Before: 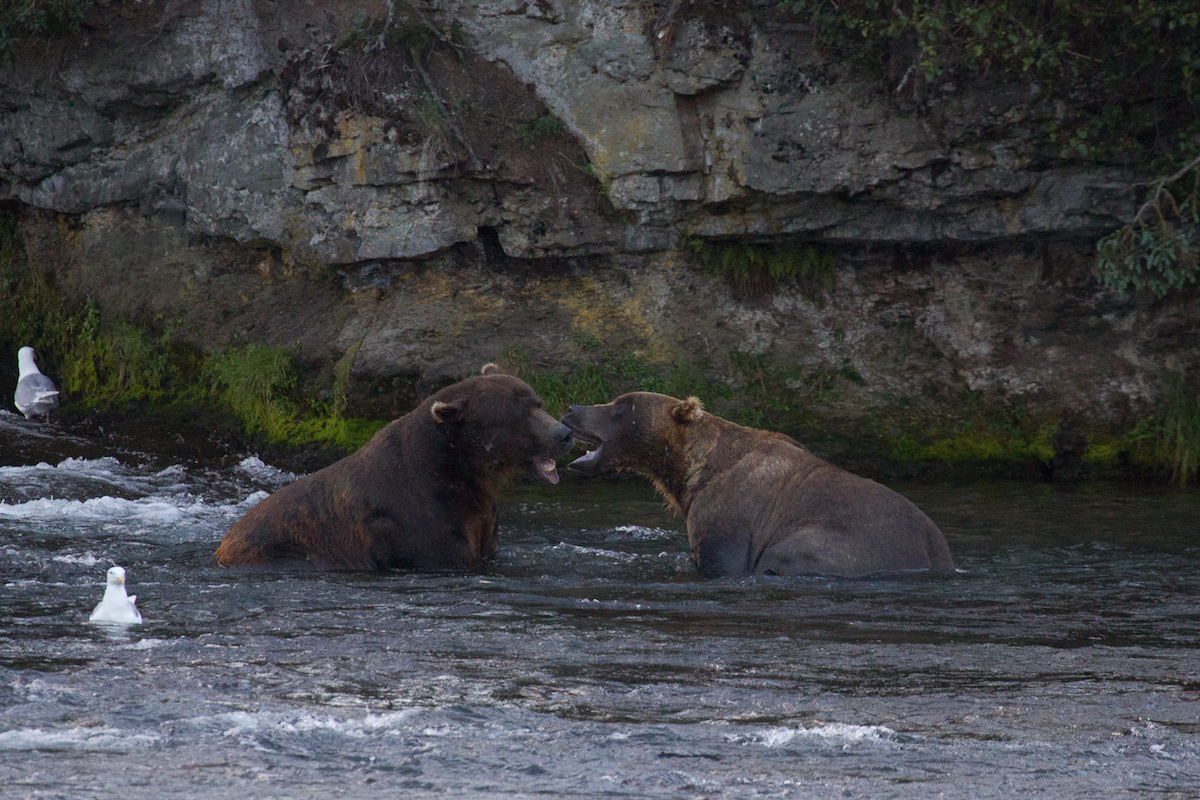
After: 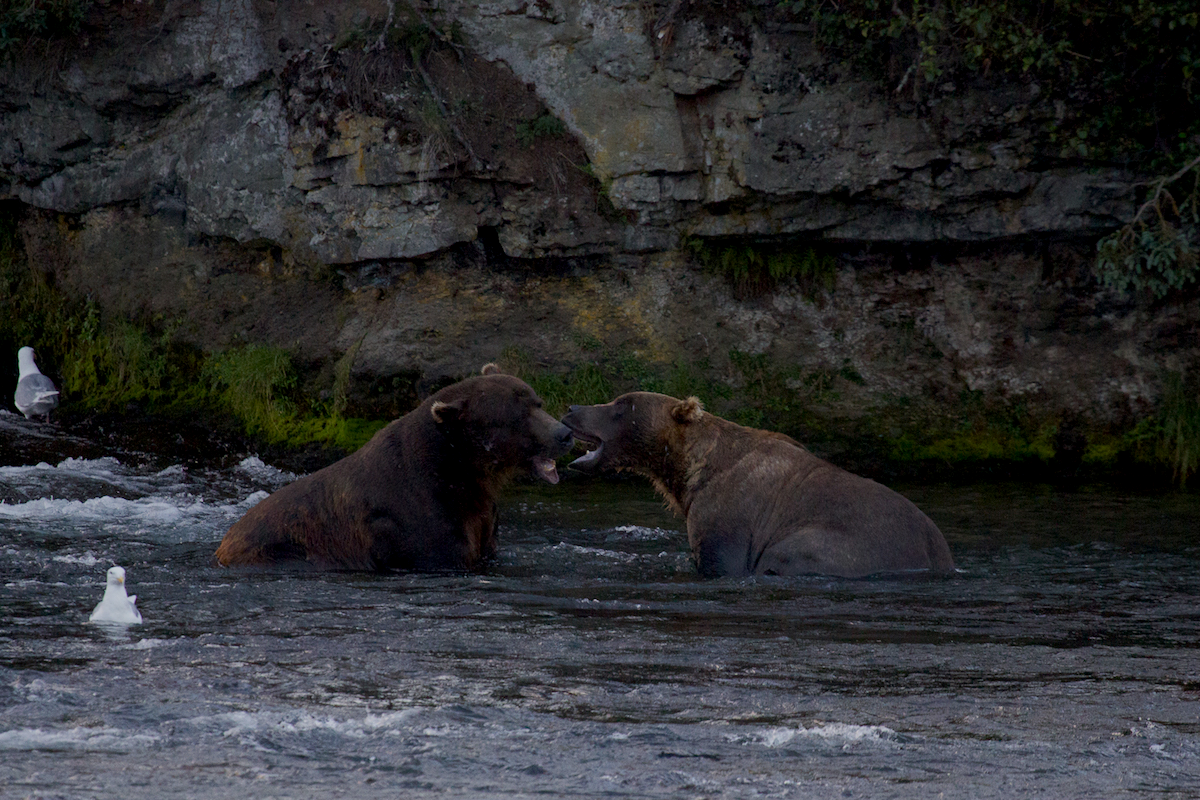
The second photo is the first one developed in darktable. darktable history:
exposure: black level correction 0.009, exposure -0.624 EV, compensate highlight preservation false
